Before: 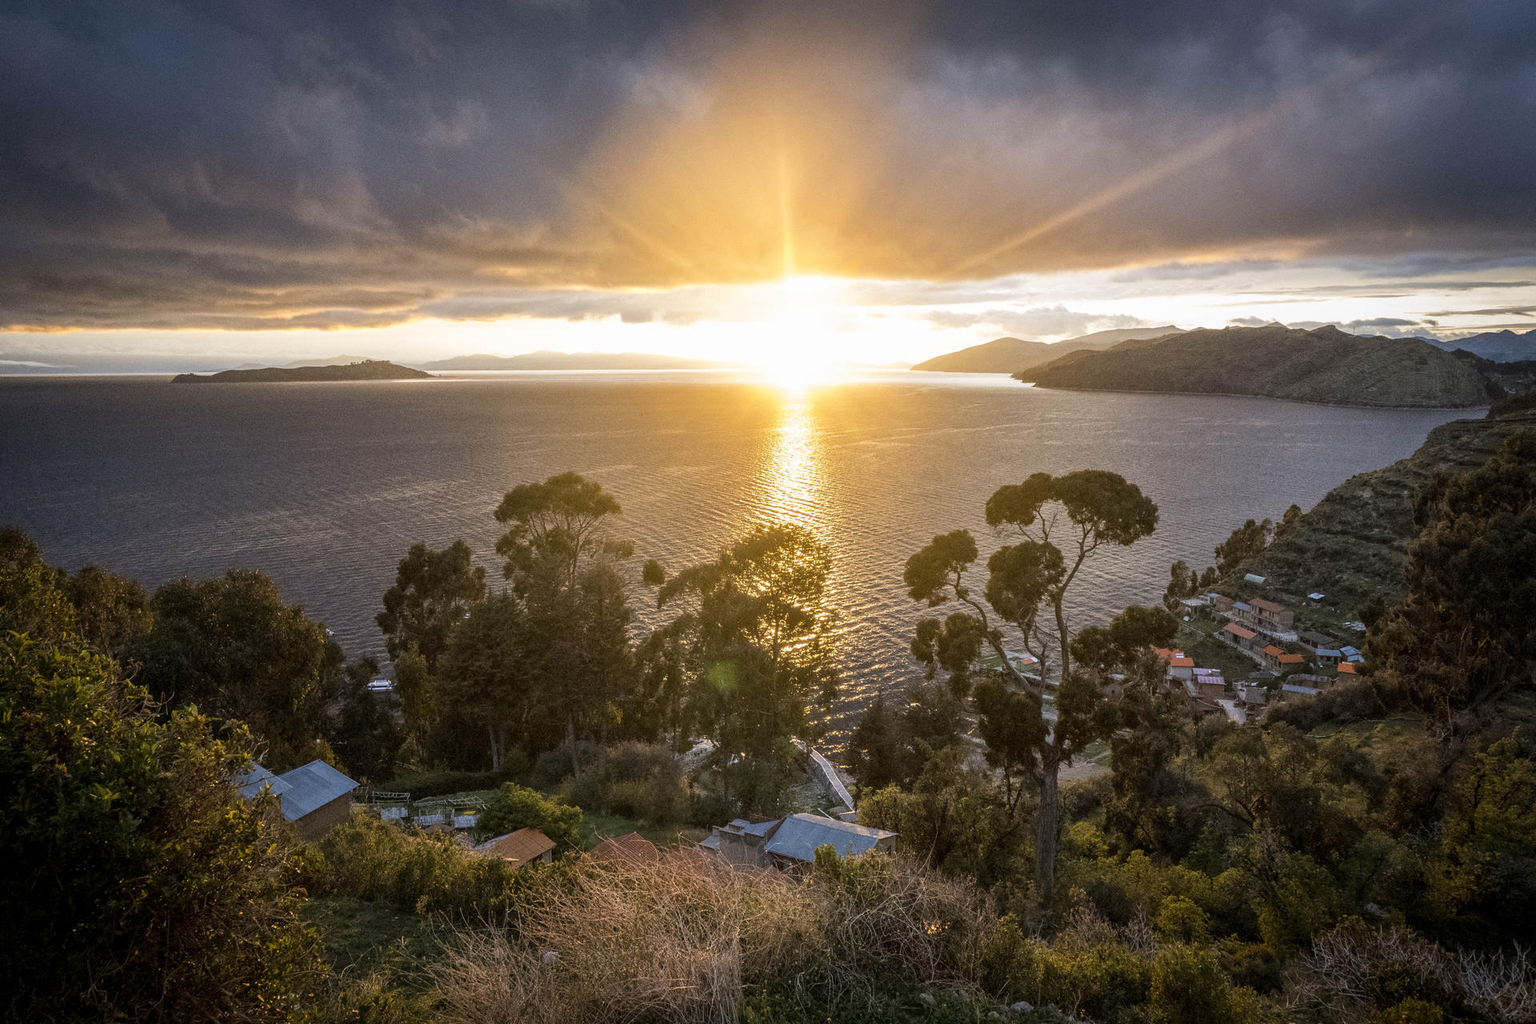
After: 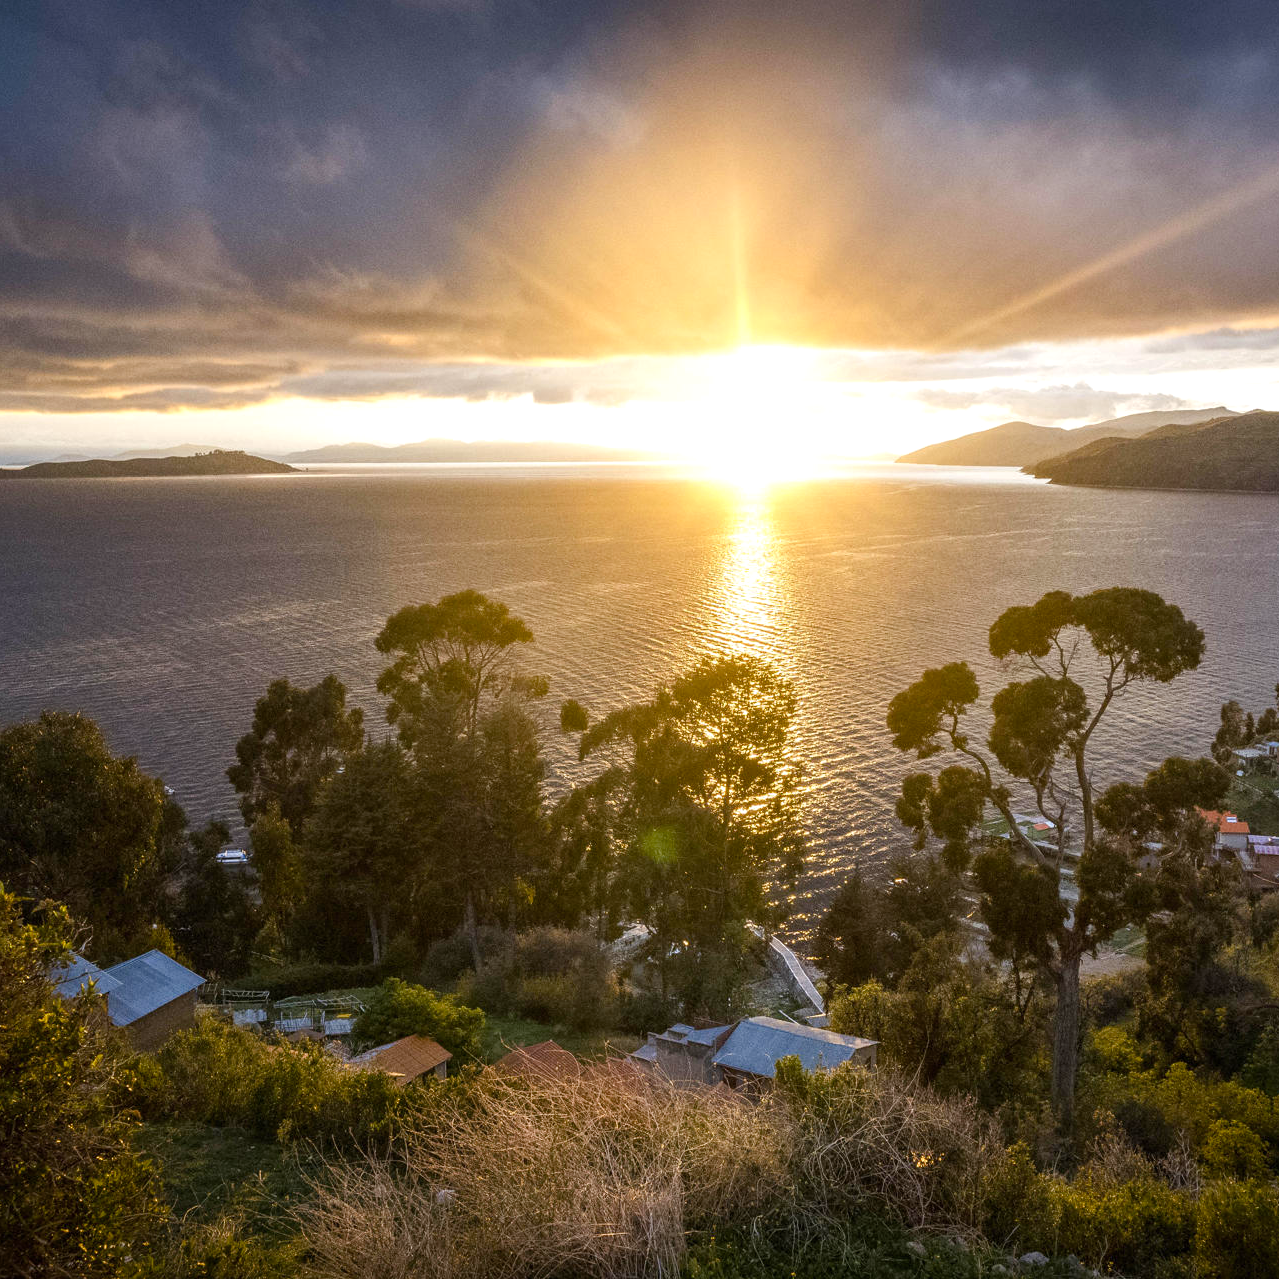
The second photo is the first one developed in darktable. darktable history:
crop and rotate: left 12.673%, right 20.66%
color balance rgb: linear chroma grading › shadows 32%, linear chroma grading › global chroma -2%, linear chroma grading › mid-tones 4%, perceptual saturation grading › global saturation -2%, perceptual saturation grading › highlights -8%, perceptual saturation grading › mid-tones 8%, perceptual saturation grading › shadows 4%, perceptual brilliance grading › highlights 8%, perceptual brilliance grading › mid-tones 4%, perceptual brilliance grading › shadows 2%, global vibrance 16%, saturation formula JzAzBz (2021)
